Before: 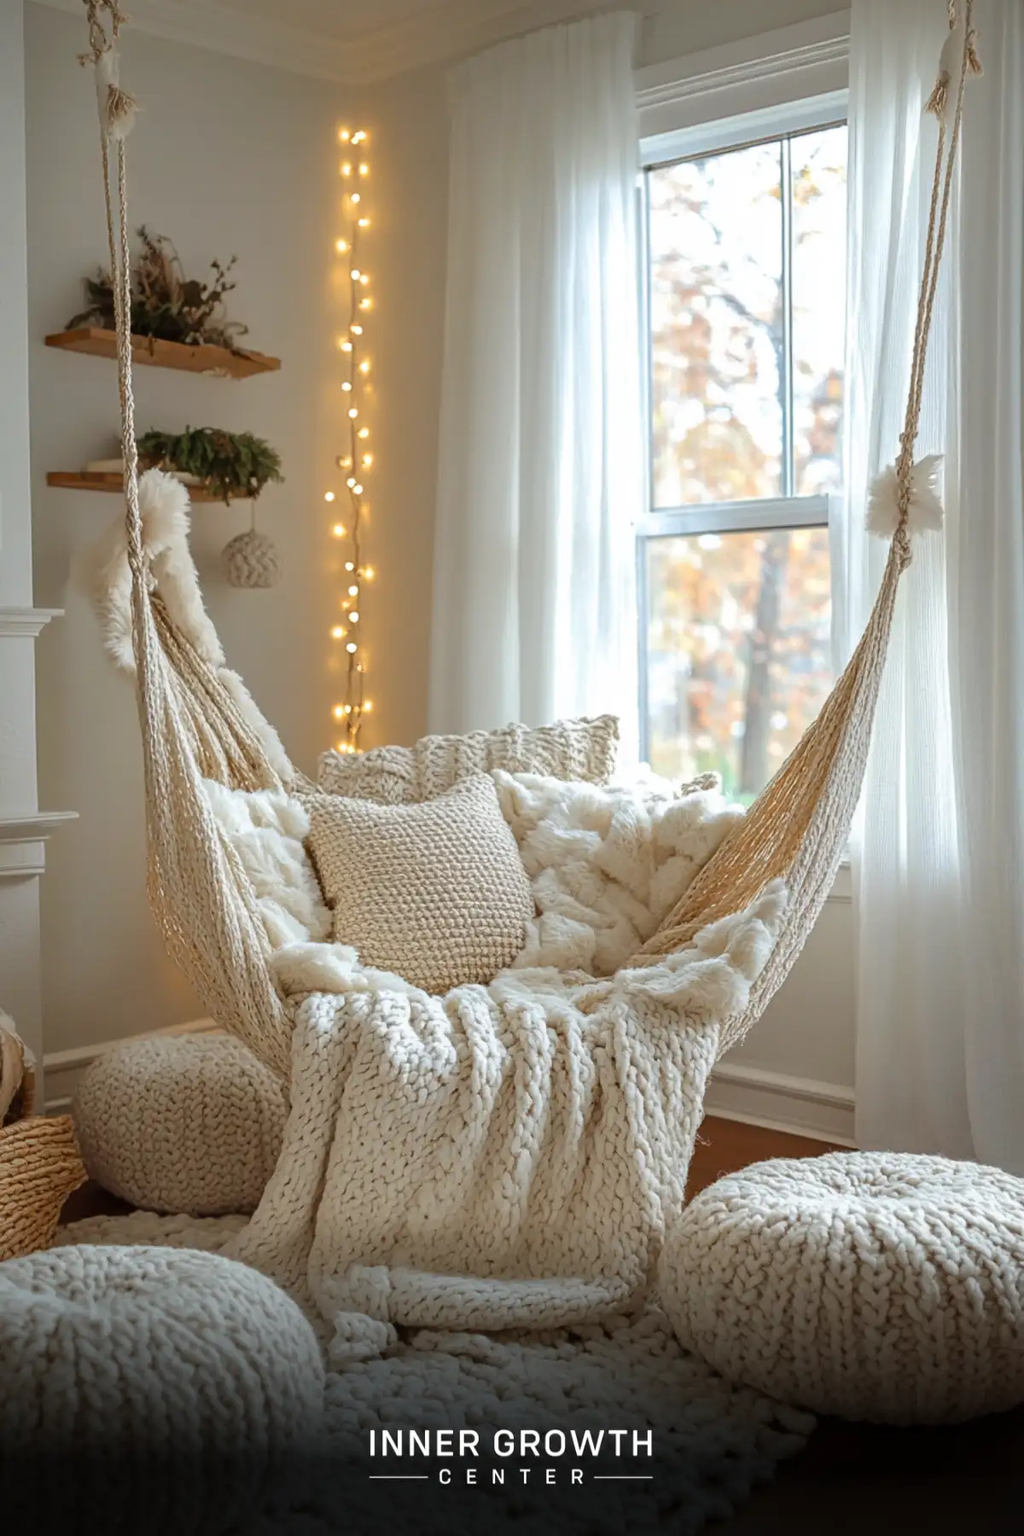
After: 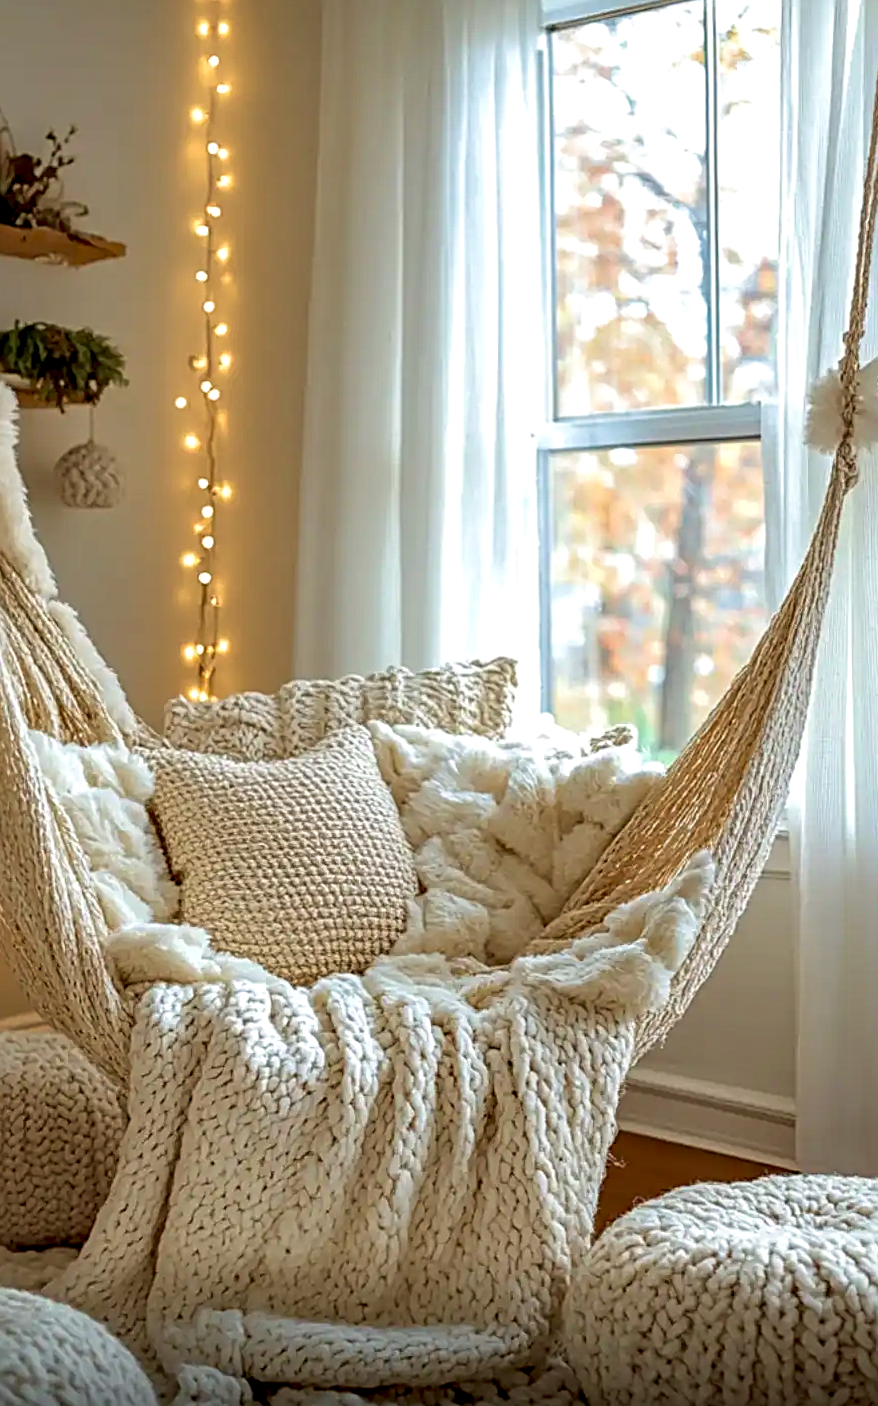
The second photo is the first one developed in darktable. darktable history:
exposure: black level correction 0.01, exposure 0.011 EV, compensate highlight preservation false
haze removal: strength 0.12, distance 0.25, compatibility mode true, adaptive false
rotate and perspective: rotation 0.226°, lens shift (vertical) -0.042, crop left 0.023, crop right 0.982, crop top 0.006, crop bottom 0.994
white balance: red 1, blue 1
velvia: strength 30%
local contrast: on, module defaults
sharpen: radius 2.767
crop: left 16.768%, top 8.653%, right 8.362%, bottom 12.485%
